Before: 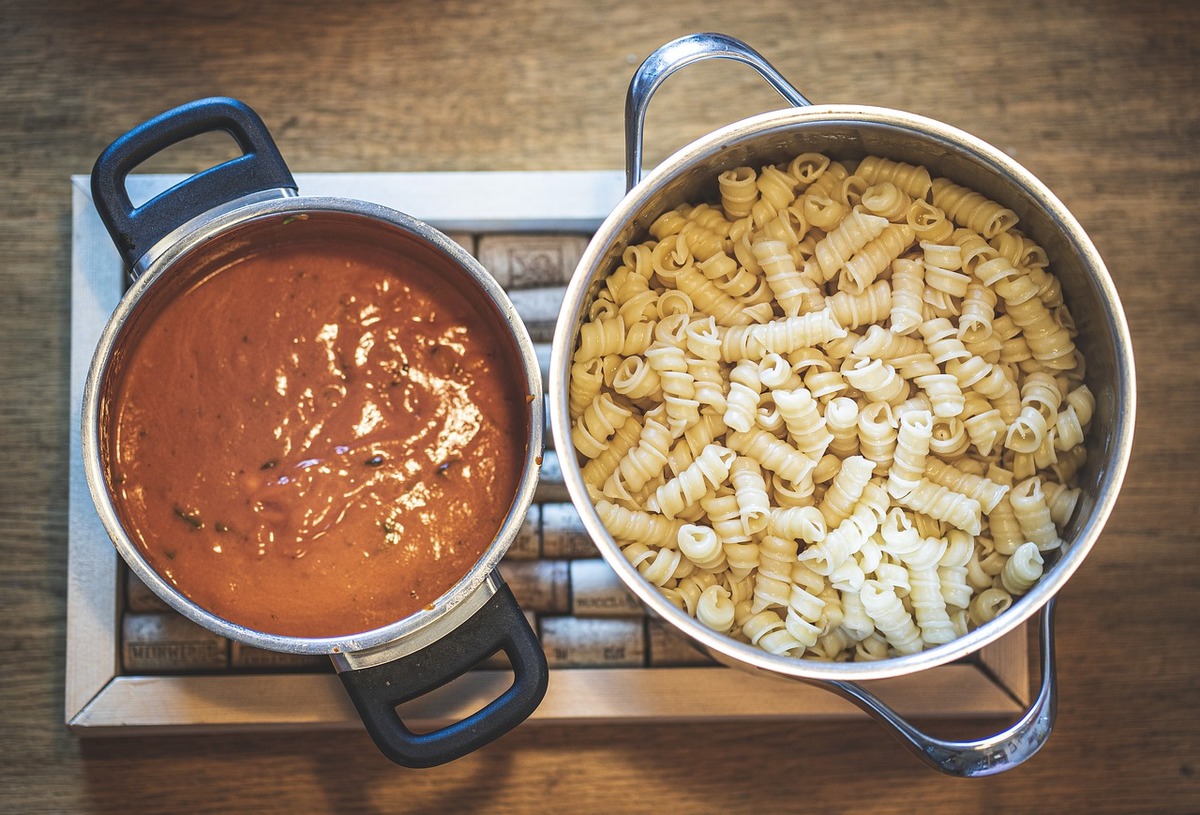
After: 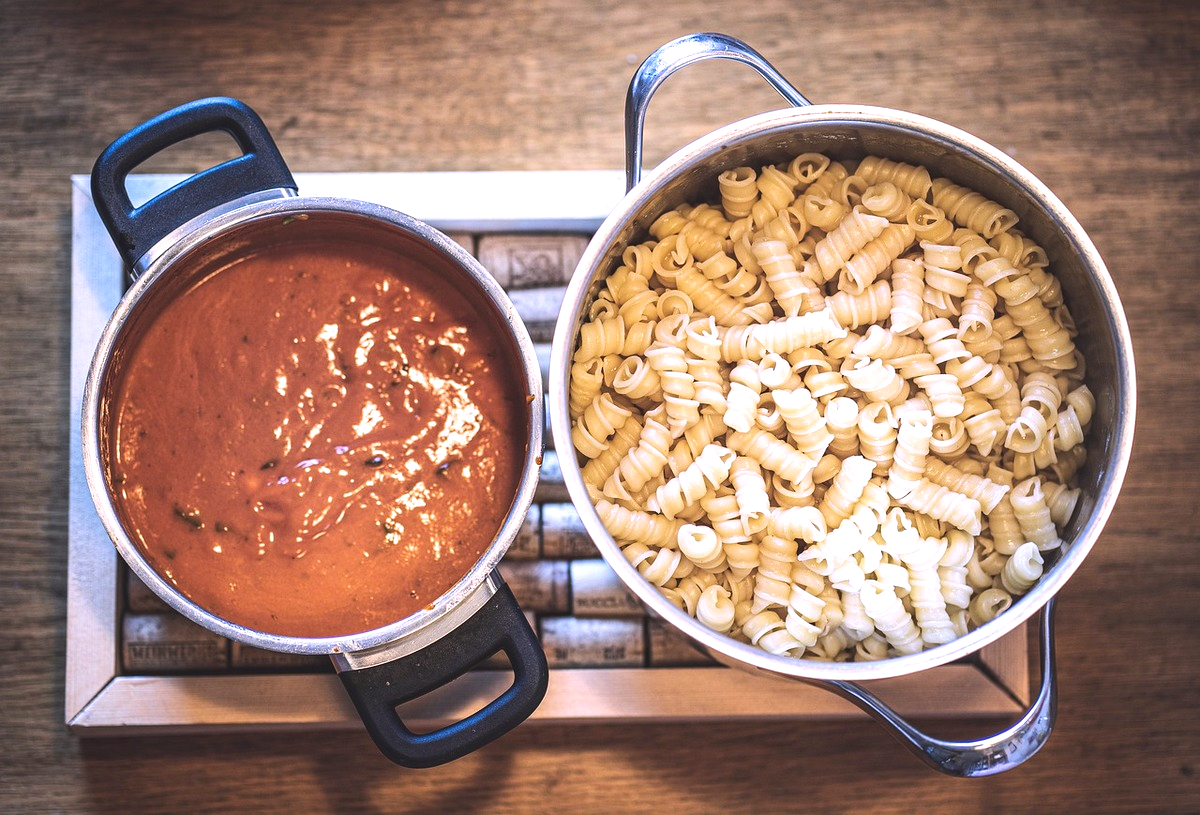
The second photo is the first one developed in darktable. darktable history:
tone equalizer: -8 EV -0.417 EV, -7 EV -0.389 EV, -6 EV -0.333 EV, -5 EV -0.222 EV, -3 EV 0.222 EV, -2 EV 0.333 EV, -1 EV 0.389 EV, +0 EV 0.417 EV, edges refinement/feathering 500, mask exposure compensation -1.57 EV, preserve details no
white balance: red 1.066, blue 1.119
